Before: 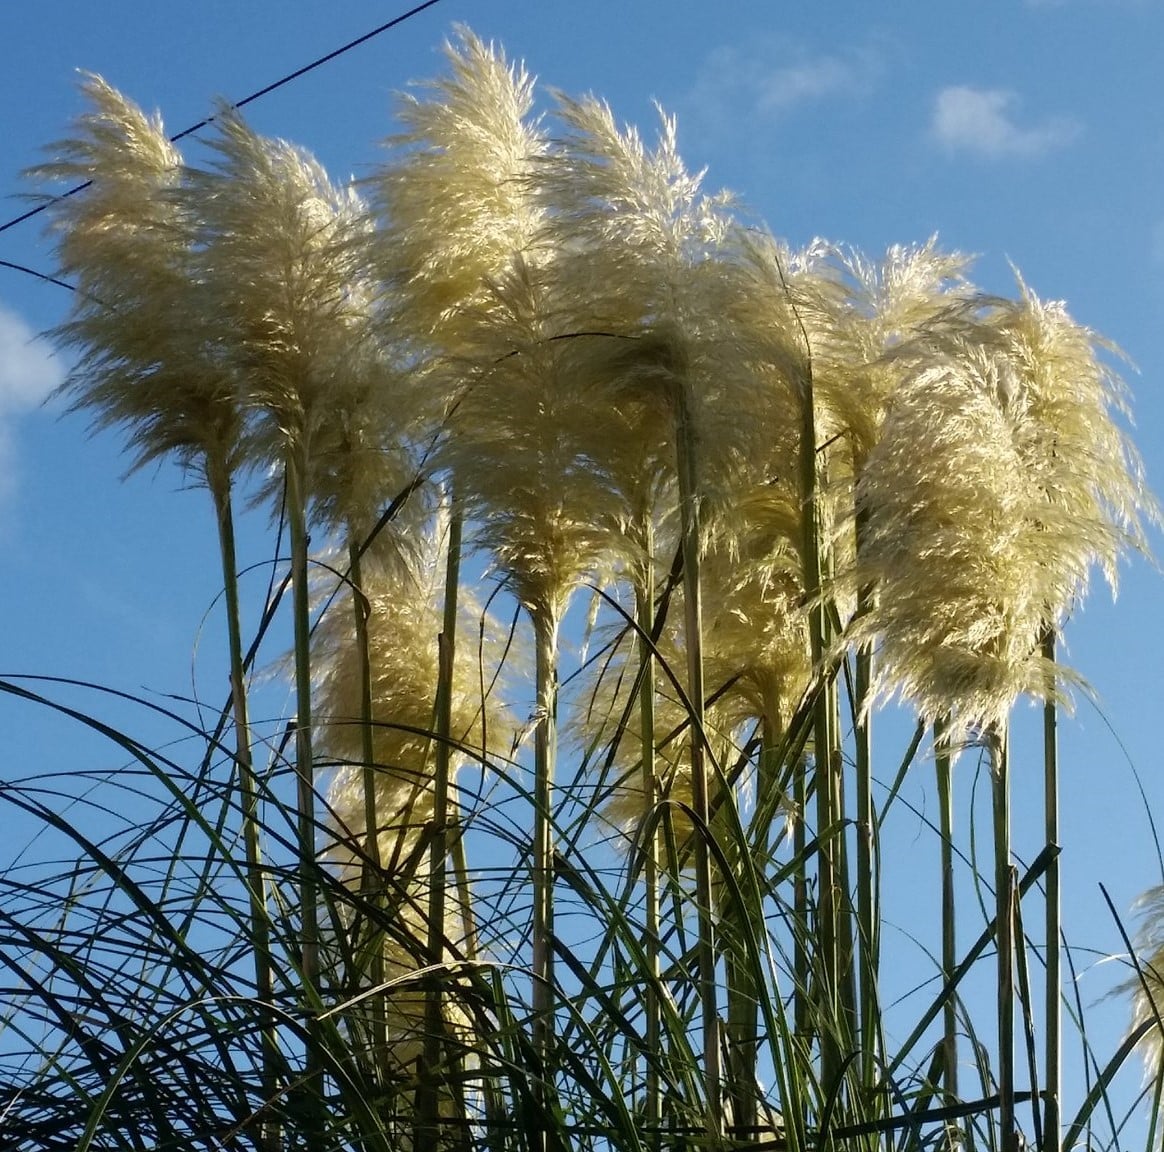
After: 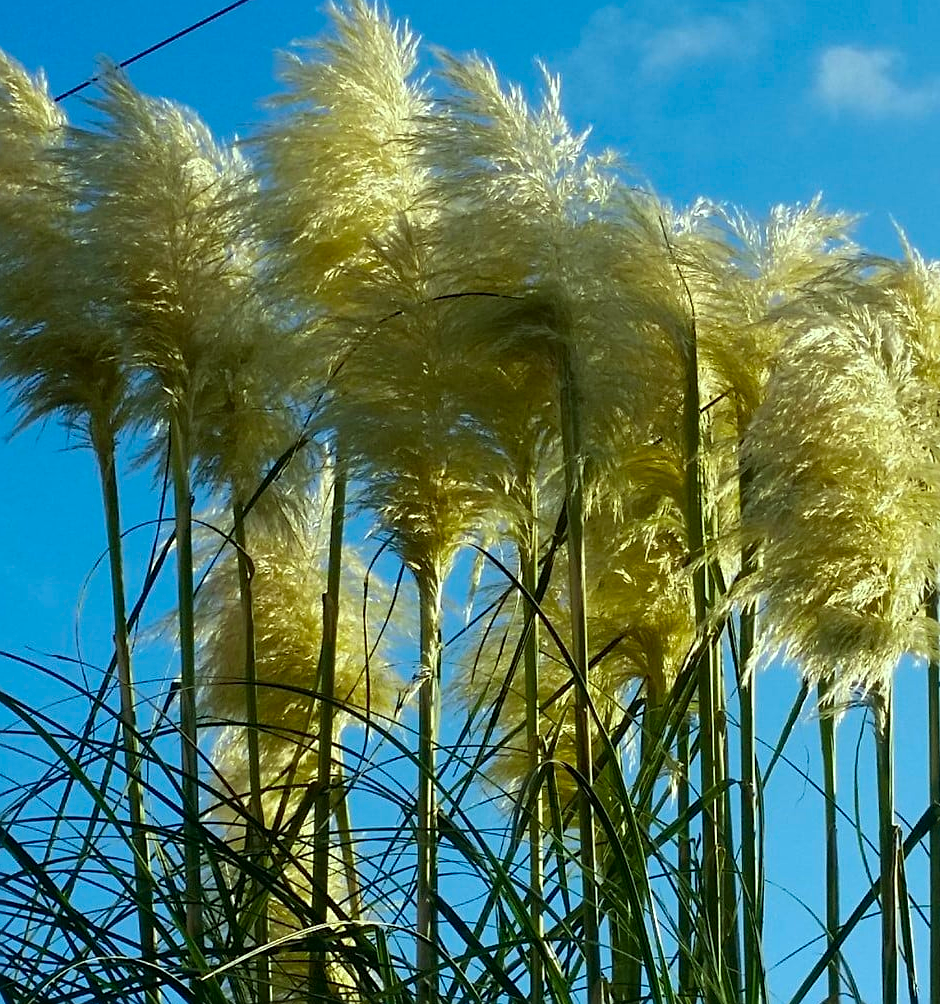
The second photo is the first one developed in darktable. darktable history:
crop: left 9.989%, top 3.543%, right 9.217%, bottom 9.281%
sharpen: radius 2.142, amount 0.381, threshold 0.19
color correction: highlights a* -7.4, highlights b* 1.45, shadows a* -3.38, saturation 1.37
